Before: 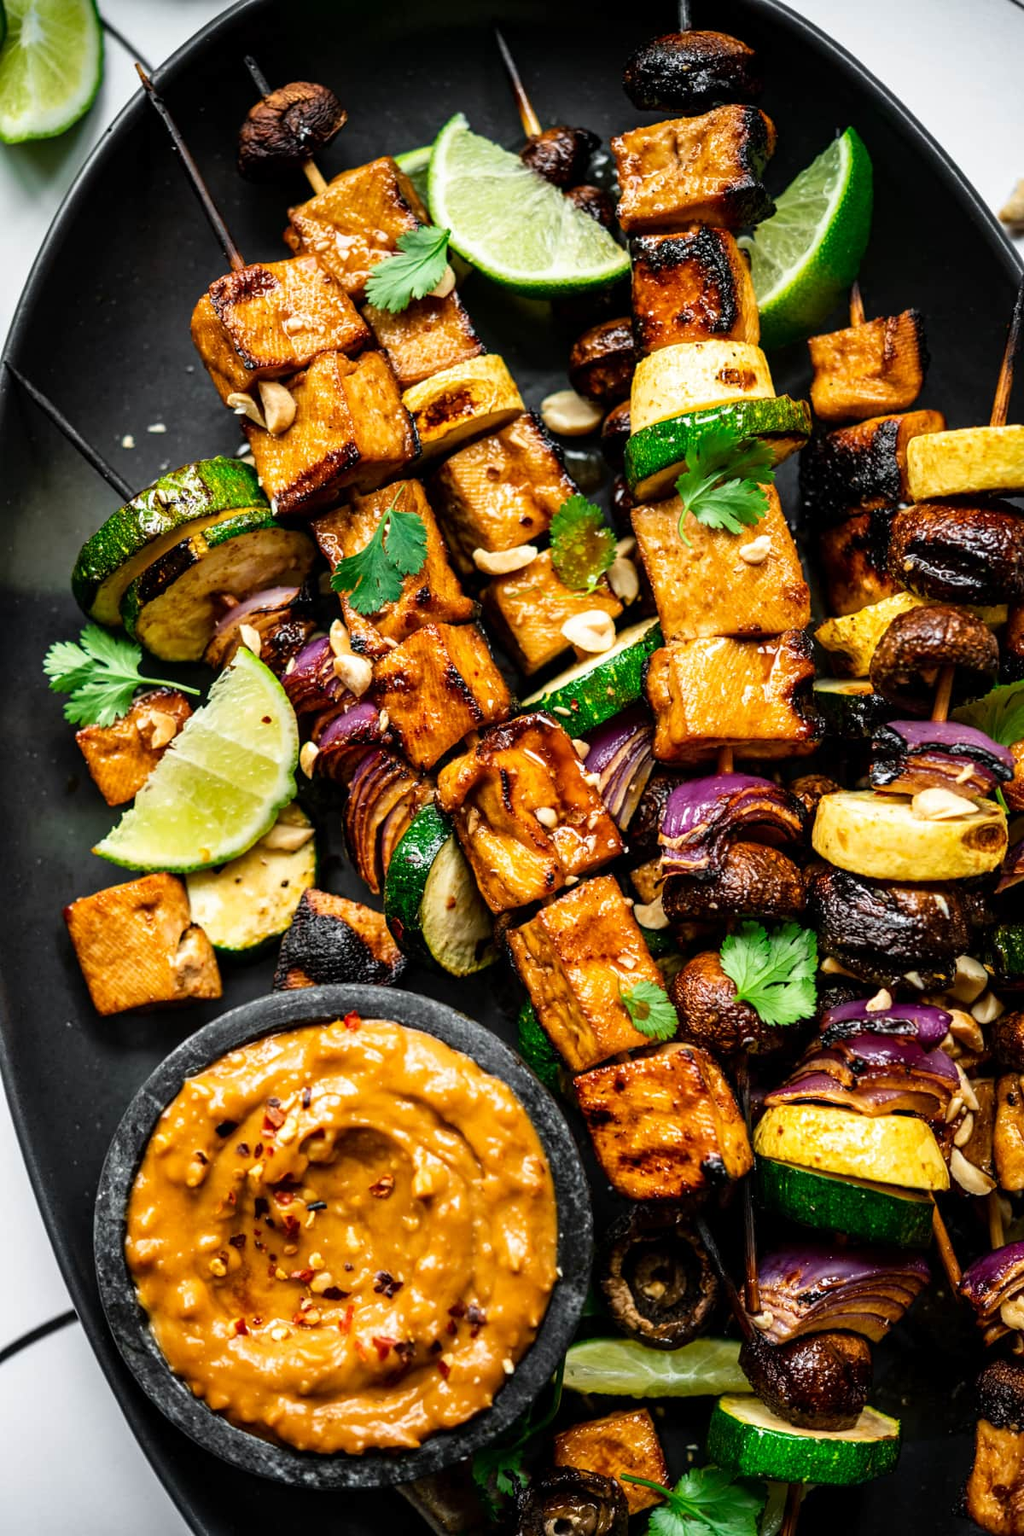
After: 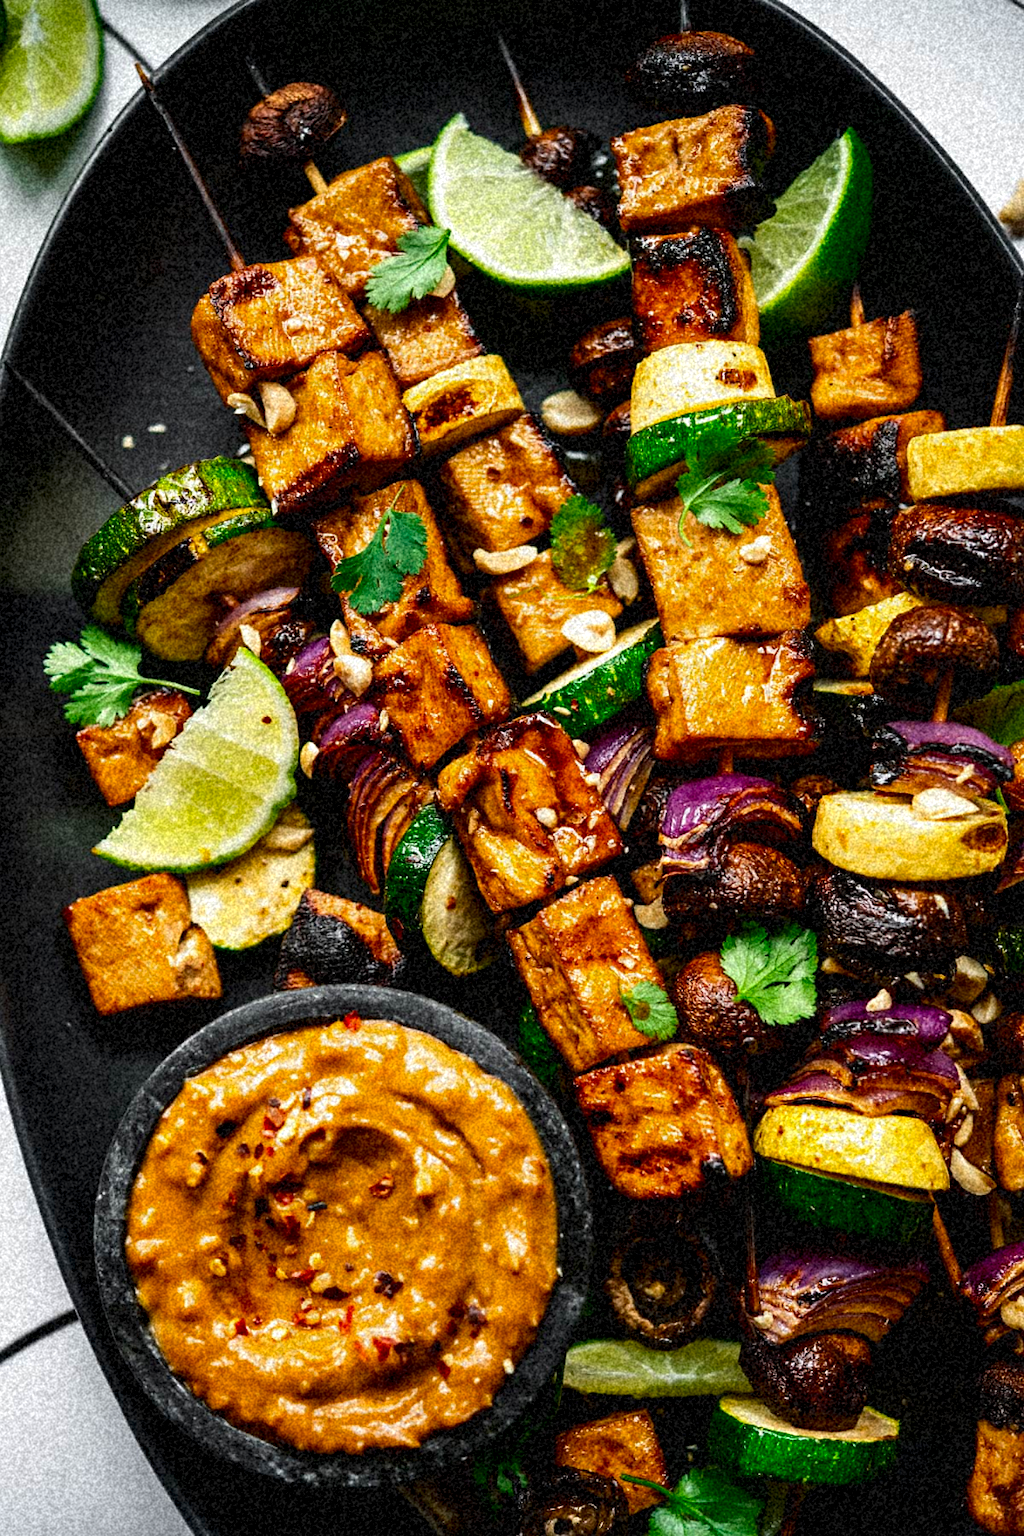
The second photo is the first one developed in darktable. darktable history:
contrast brightness saturation: contrast 0.07, brightness -0.13, saturation 0.06
grain: coarseness 46.9 ISO, strength 50.21%, mid-tones bias 0%
